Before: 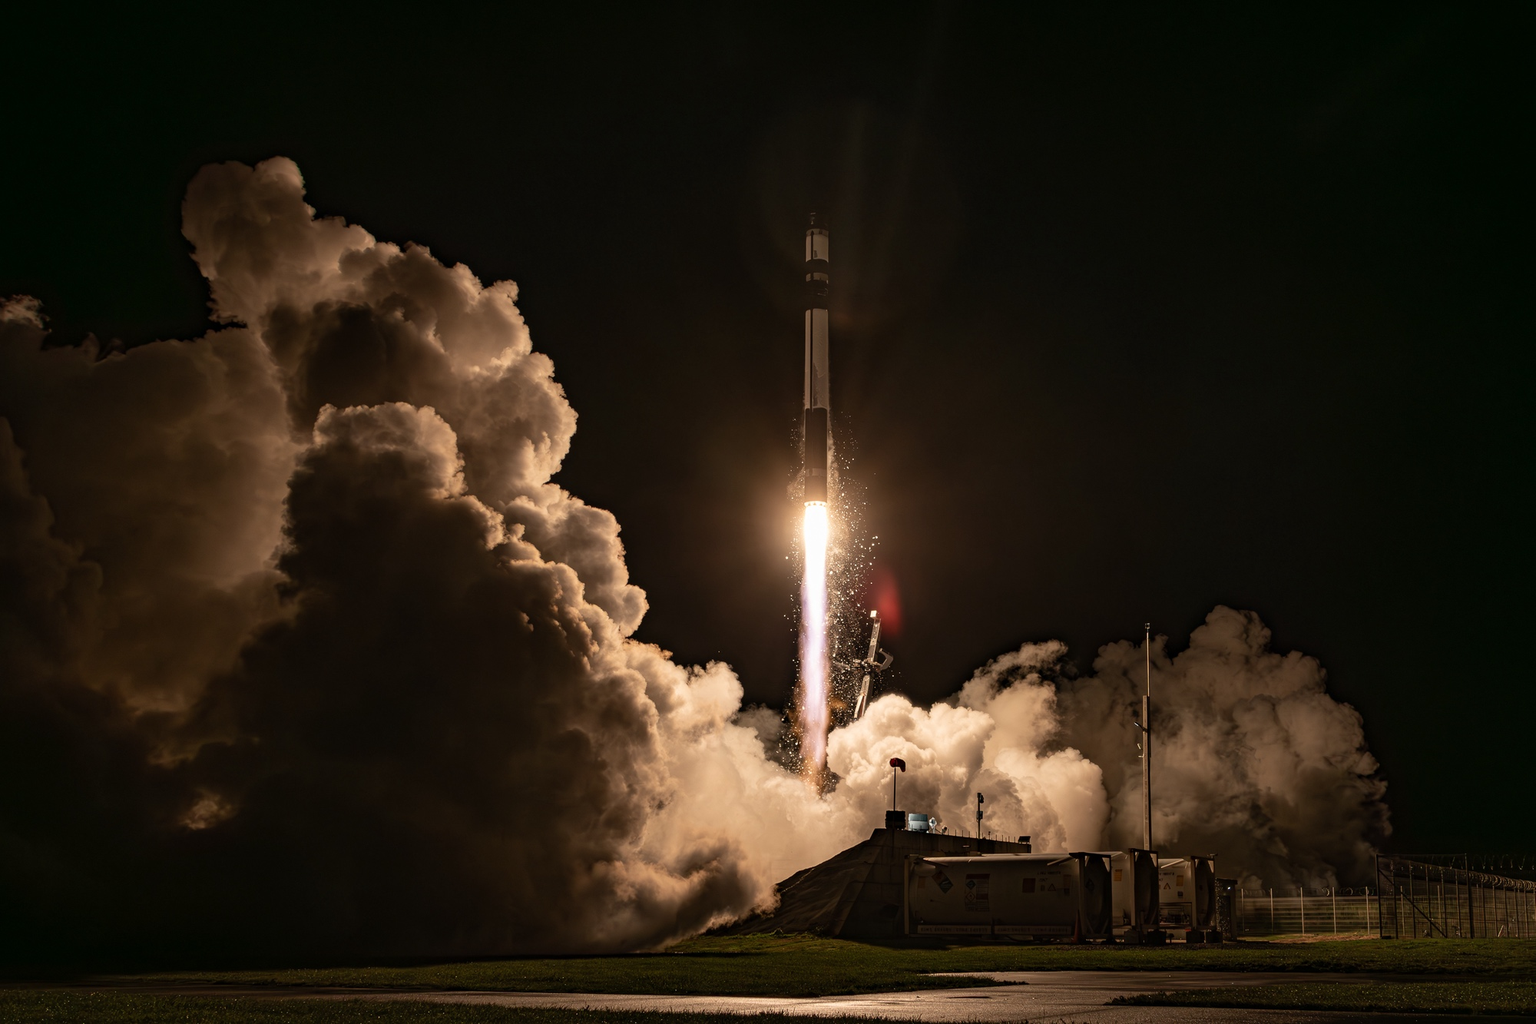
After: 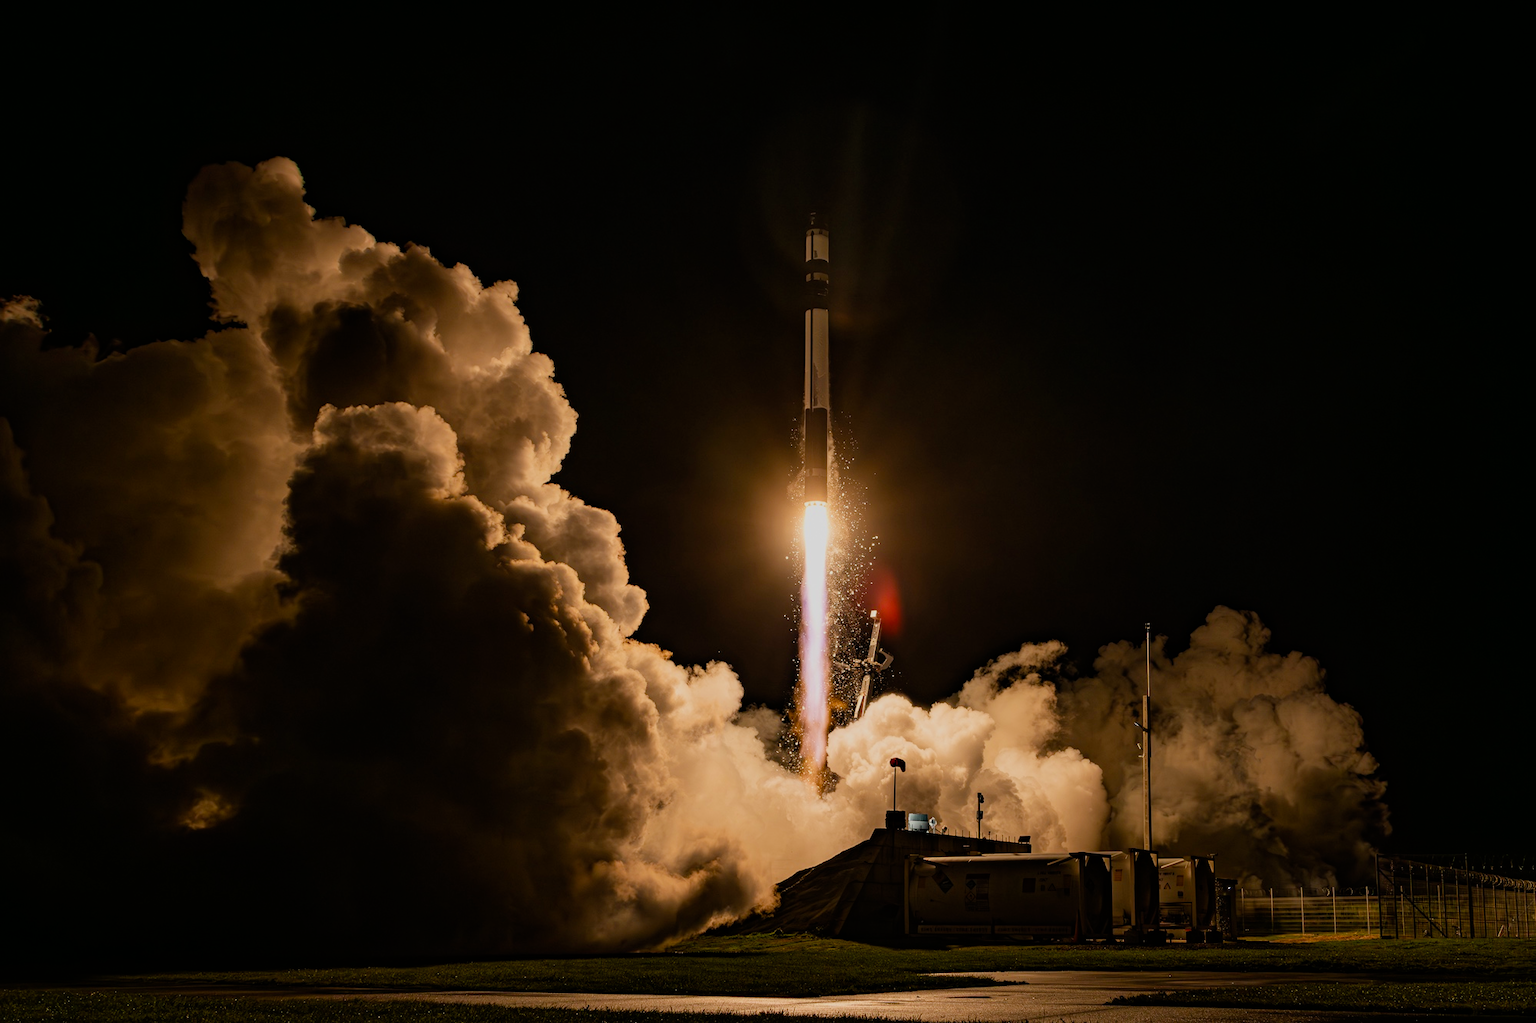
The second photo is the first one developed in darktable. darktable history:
filmic rgb: black relative exposure -8.01 EV, white relative exposure 4.03 EV, hardness 4.13, contrast 0.931
velvia: strength 31.4%, mid-tones bias 0.205
